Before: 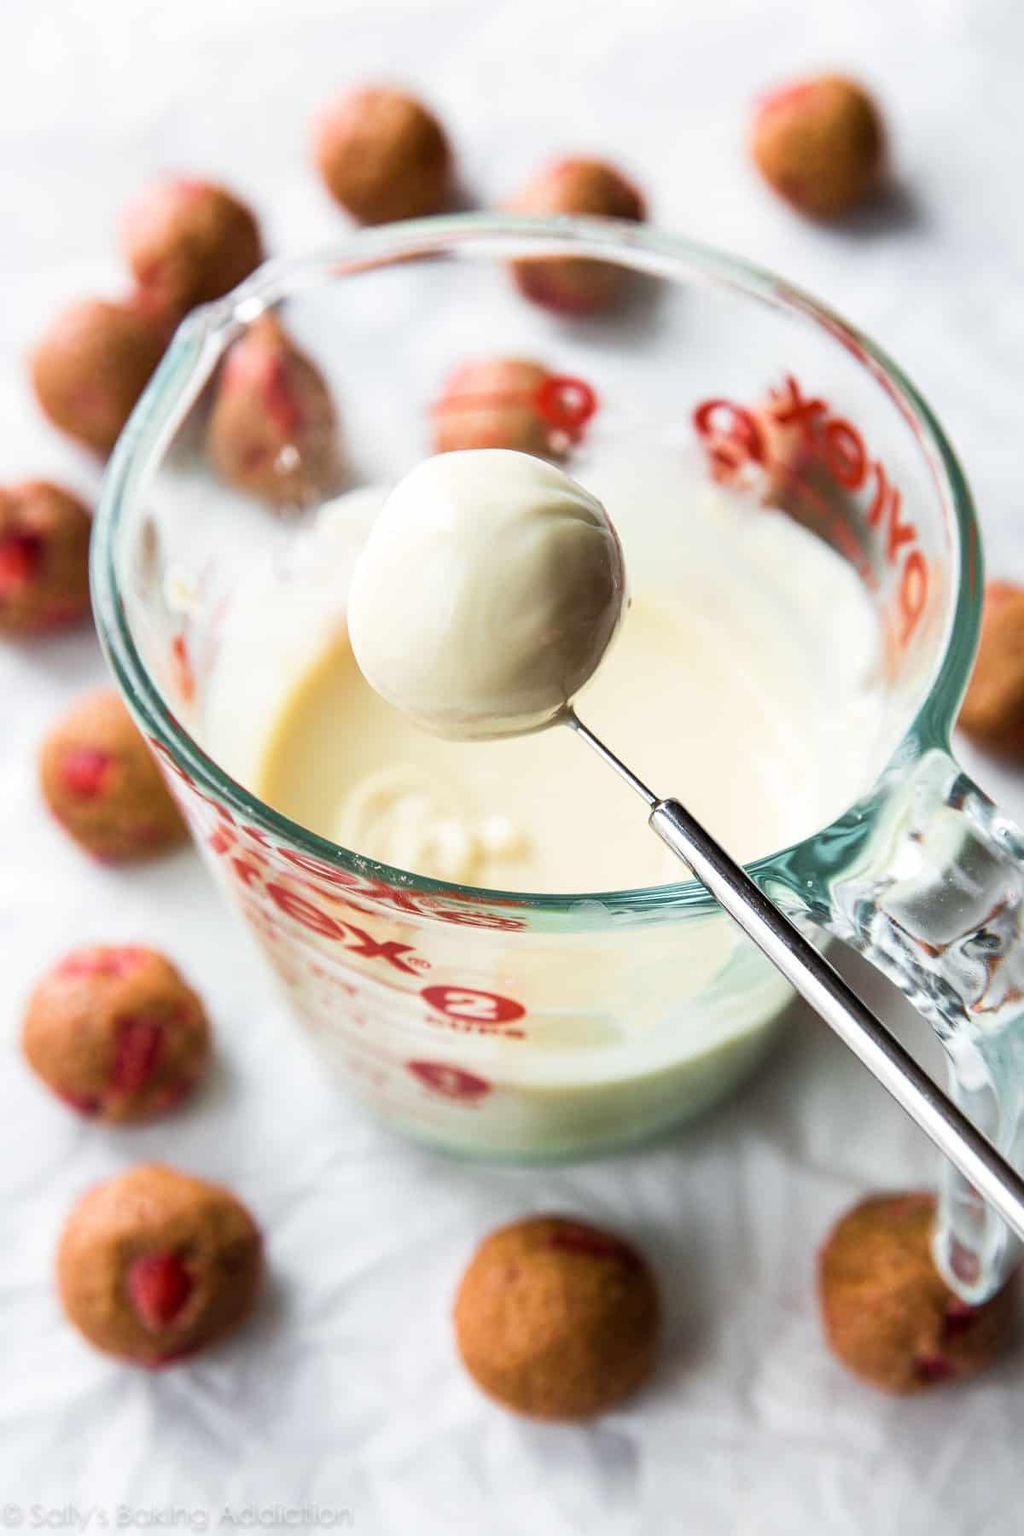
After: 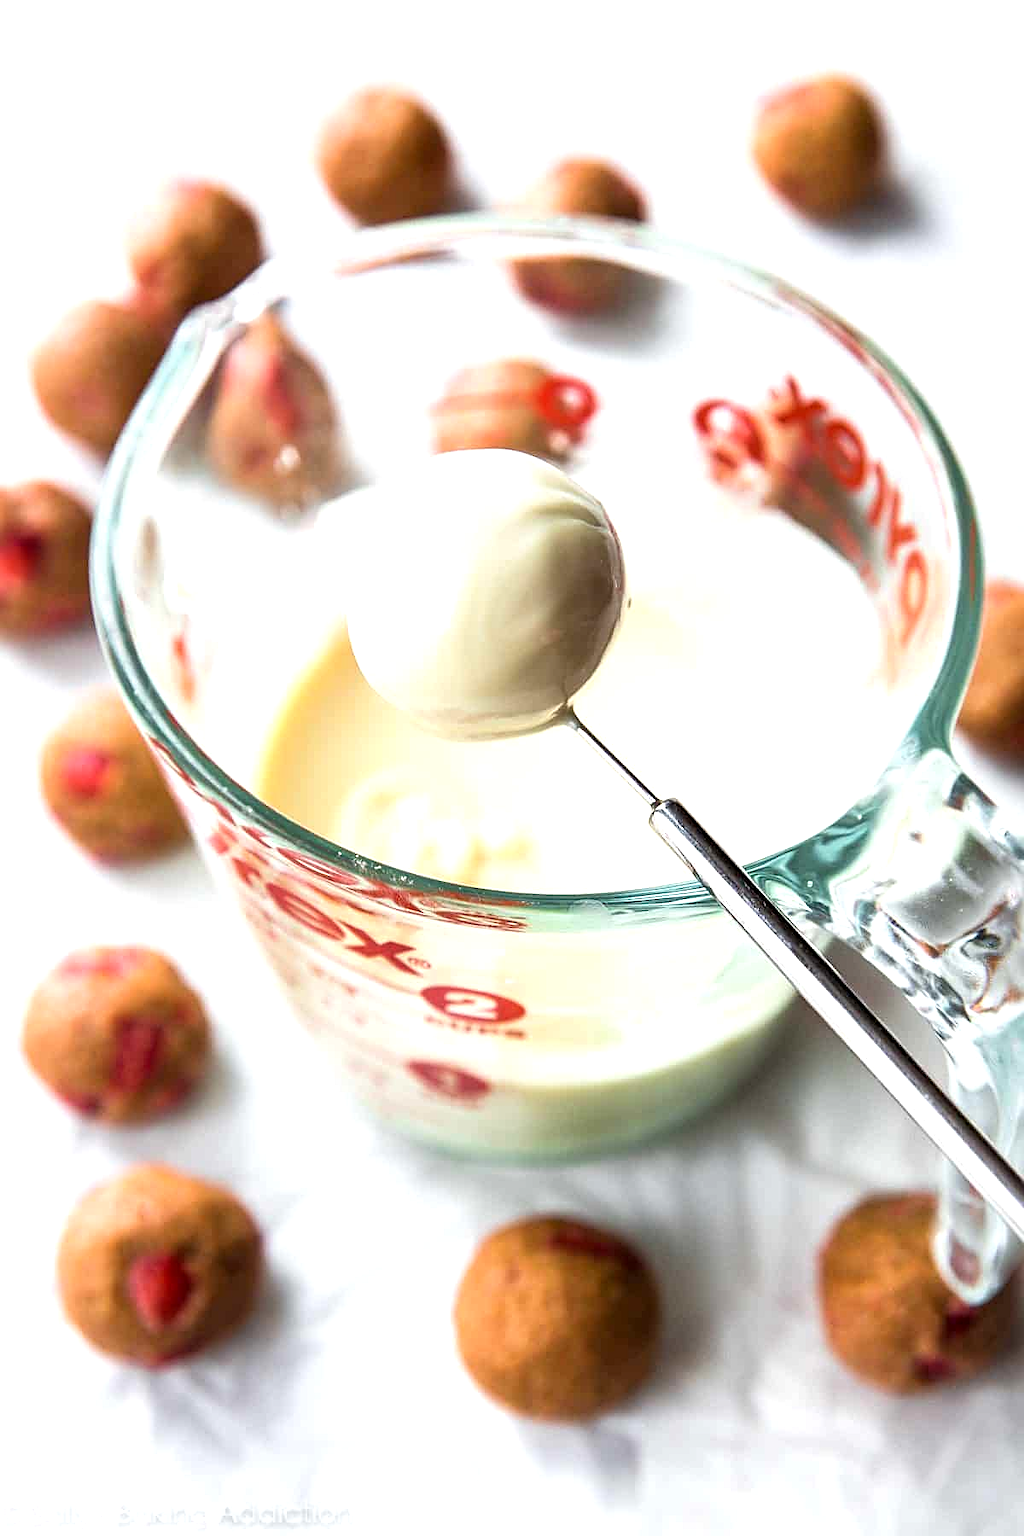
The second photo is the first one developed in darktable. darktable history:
exposure: black level correction 0.001, exposure 0.498 EV, compensate highlight preservation false
sharpen: on, module defaults
